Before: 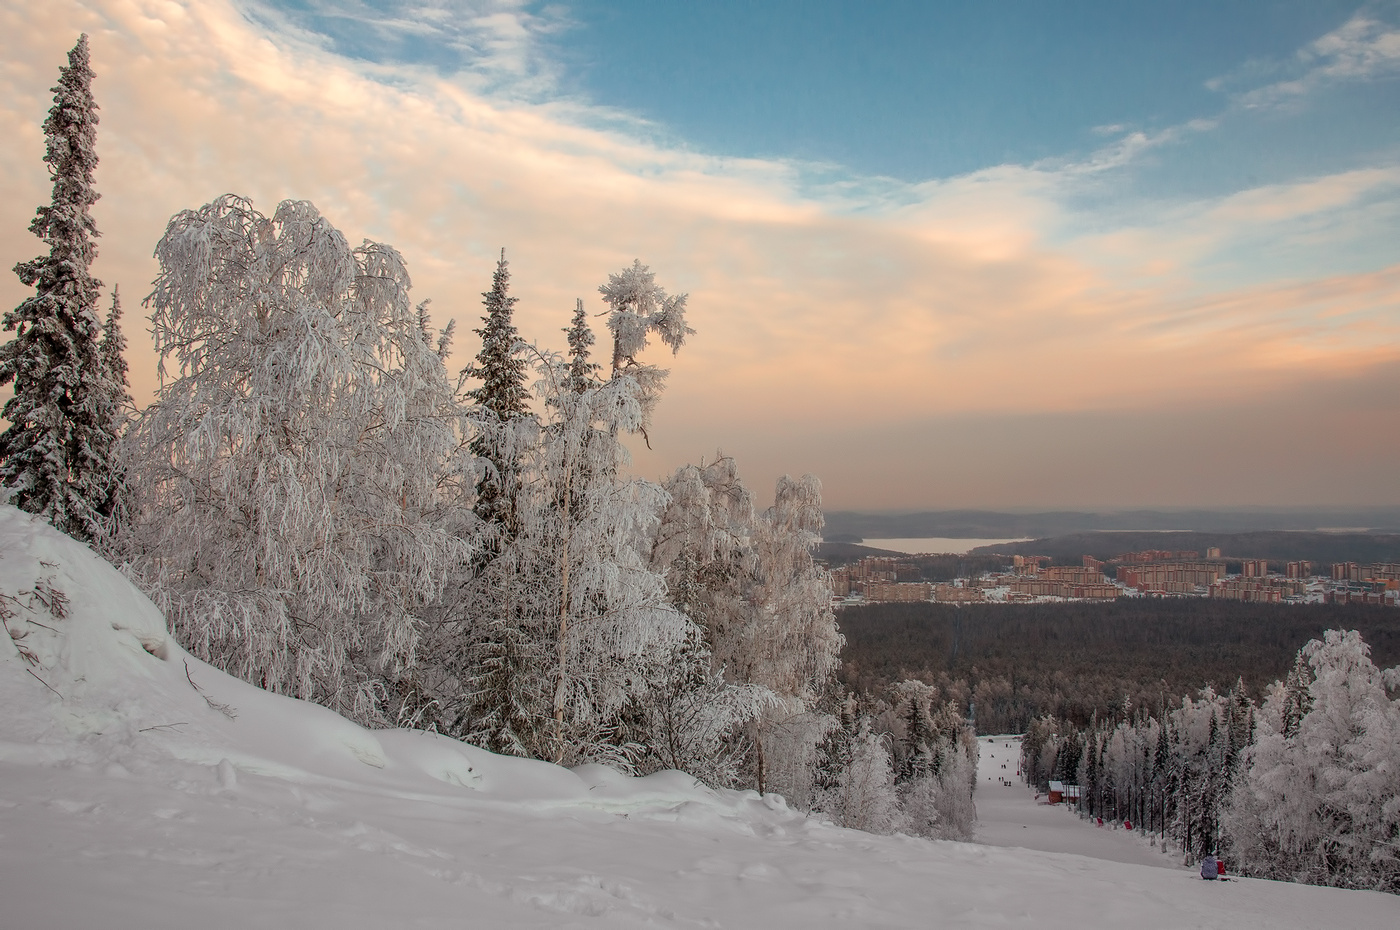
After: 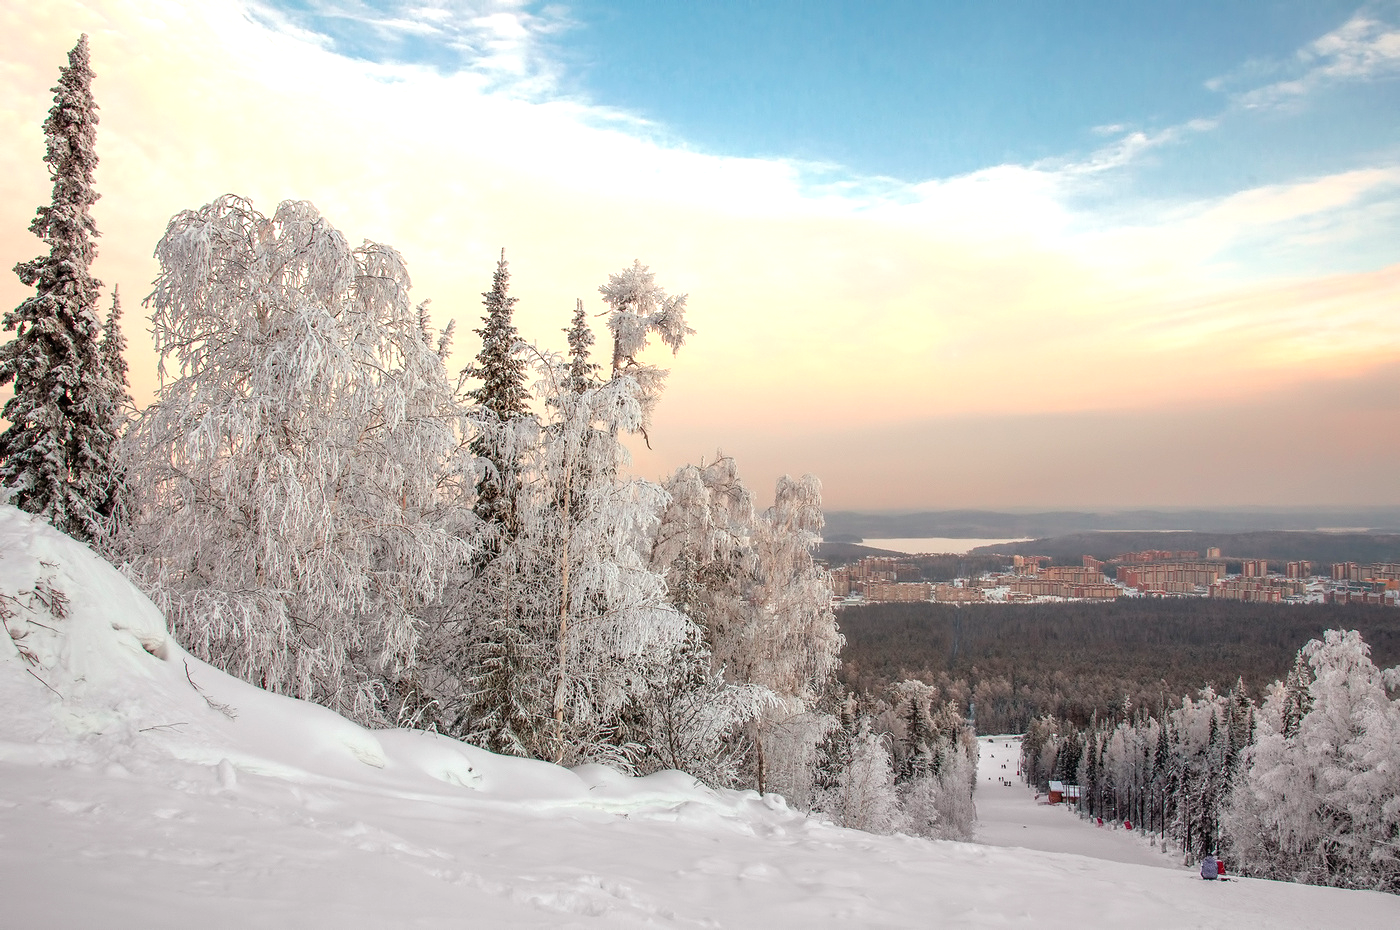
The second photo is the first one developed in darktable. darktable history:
exposure: black level correction 0, exposure 0.895 EV, compensate highlight preservation false
